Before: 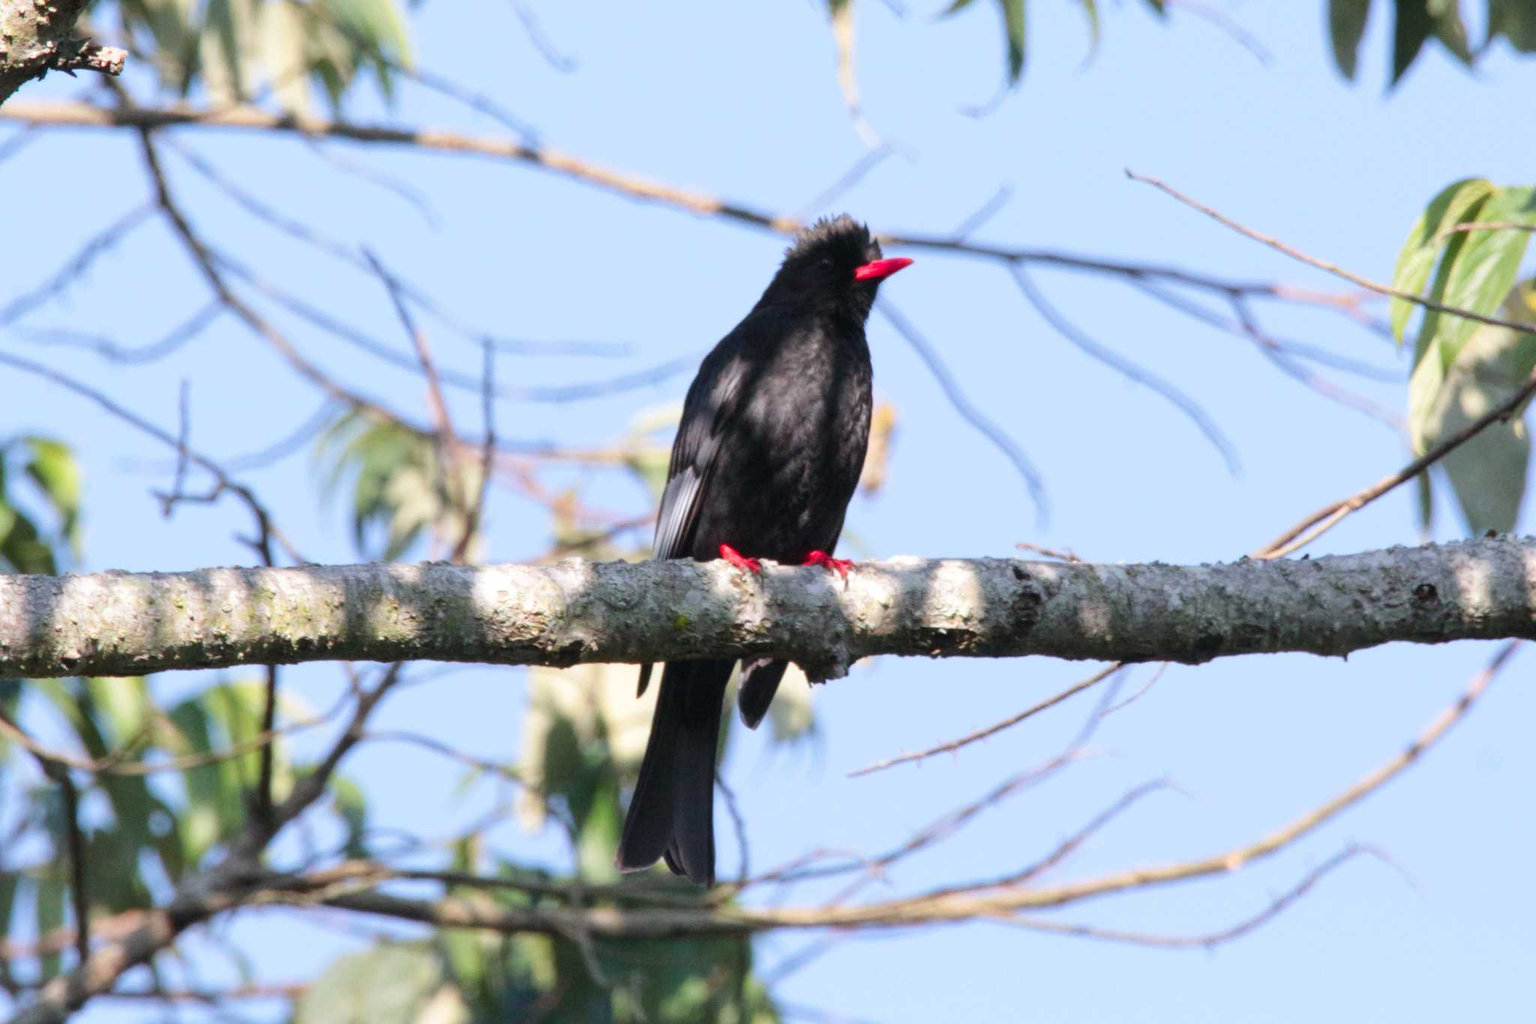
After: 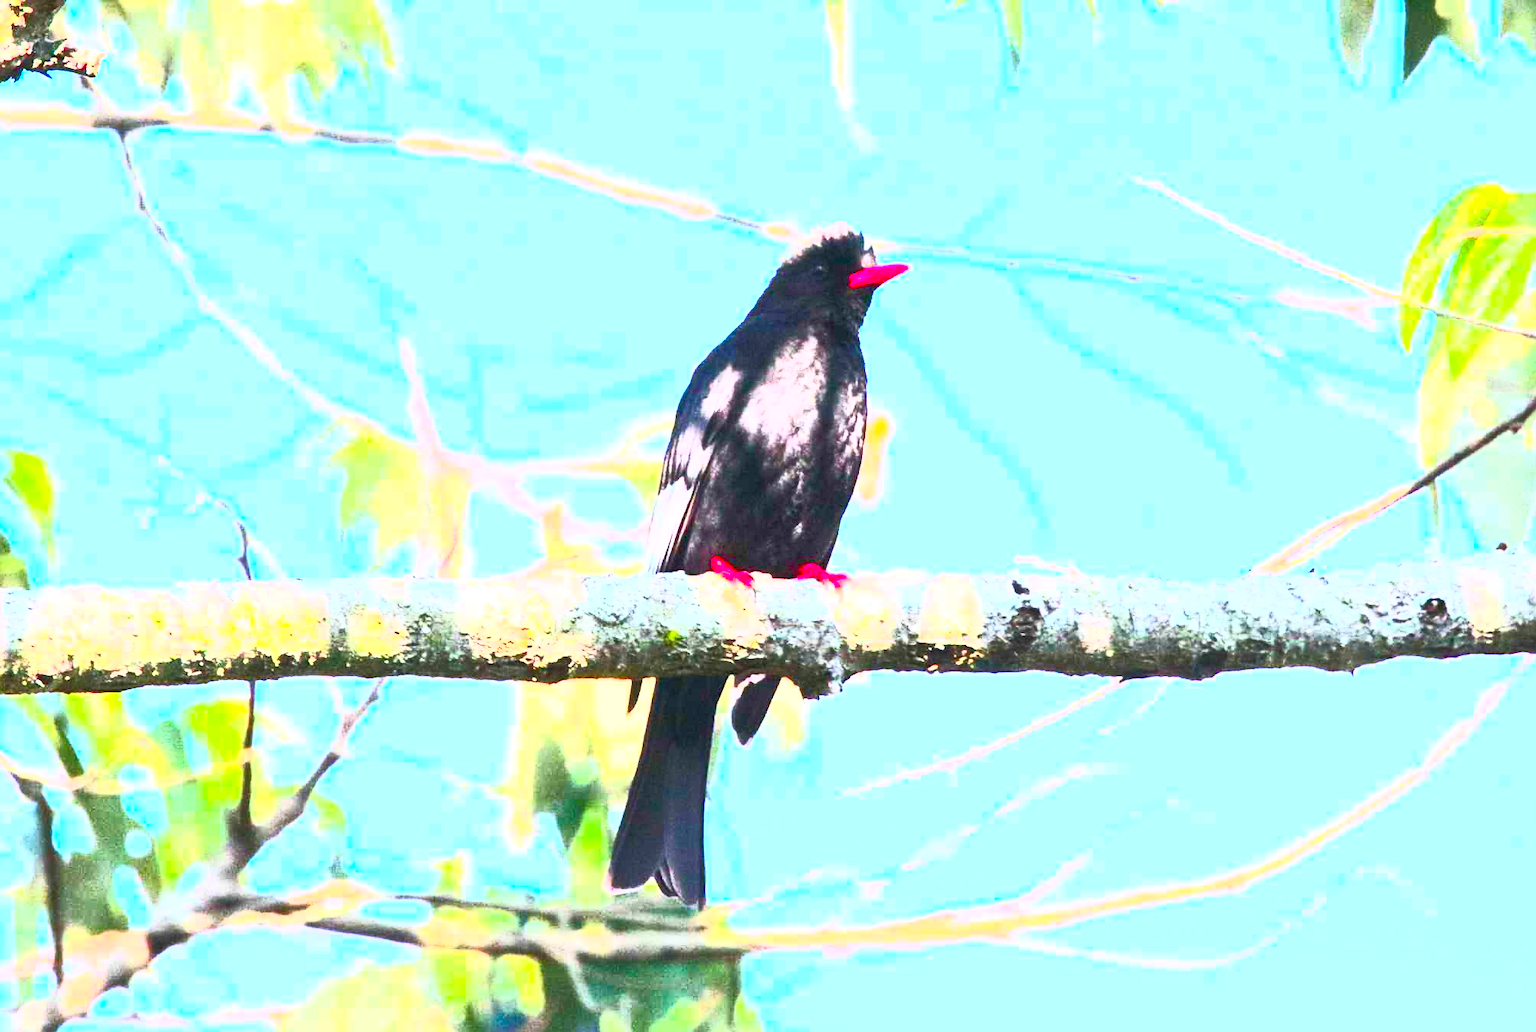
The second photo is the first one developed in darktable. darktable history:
contrast brightness saturation: contrast 0.998, brightness 0.989, saturation 0.993
crop and rotate: left 1.692%, right 0.685%, bottom 1.531%
exposure: black level correction 0.001, exposure 1.31 EV, compensate exposure bias true, compensate highlight preservation false
sharpen: on, module defaults
